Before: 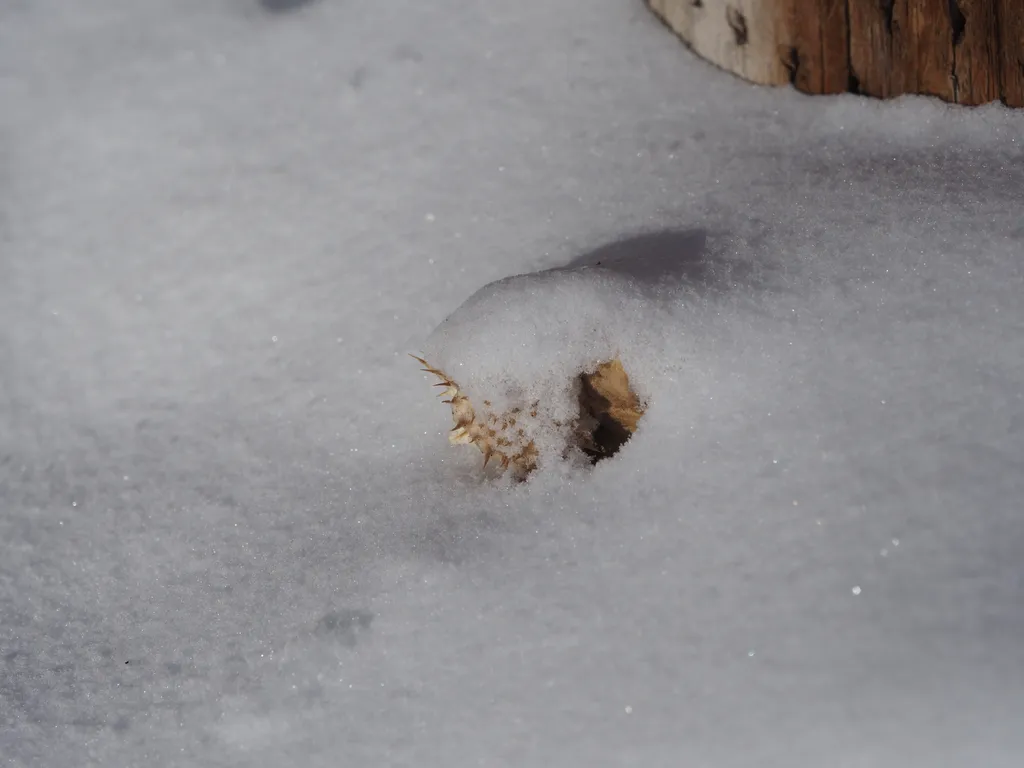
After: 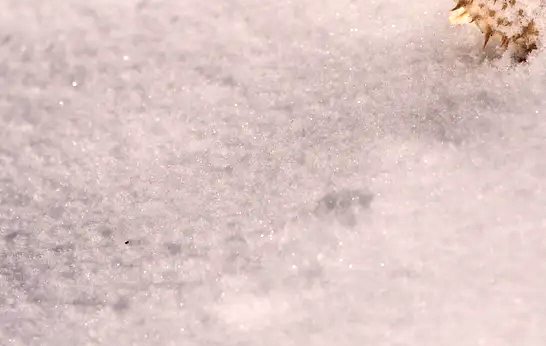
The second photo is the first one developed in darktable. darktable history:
color correction: highlights a* 10.21, highlights b* 9.79, shadows a* 8.61, shadows b* 7.88, saturation 0.8
crop and rotate: top 54.778%, right 46.61%, bottom 0.159%
color contrast: green-magenta contrast 0.84, blue-yellow contrast 0.86
exposure: exposure 0.921 EV, compensate highlight preservation false
contrast brightness saturation: contrast 0.18, saturation 0.3
white balance: red 1, blue 1
contrast equalizer: octaves 7, y [[0.6 ×6], [0.55 ×6], [0 ×6], [0 ×6], [0 ×6]], mix 0.15
haze removal: compatibility mode true, adaptive false
